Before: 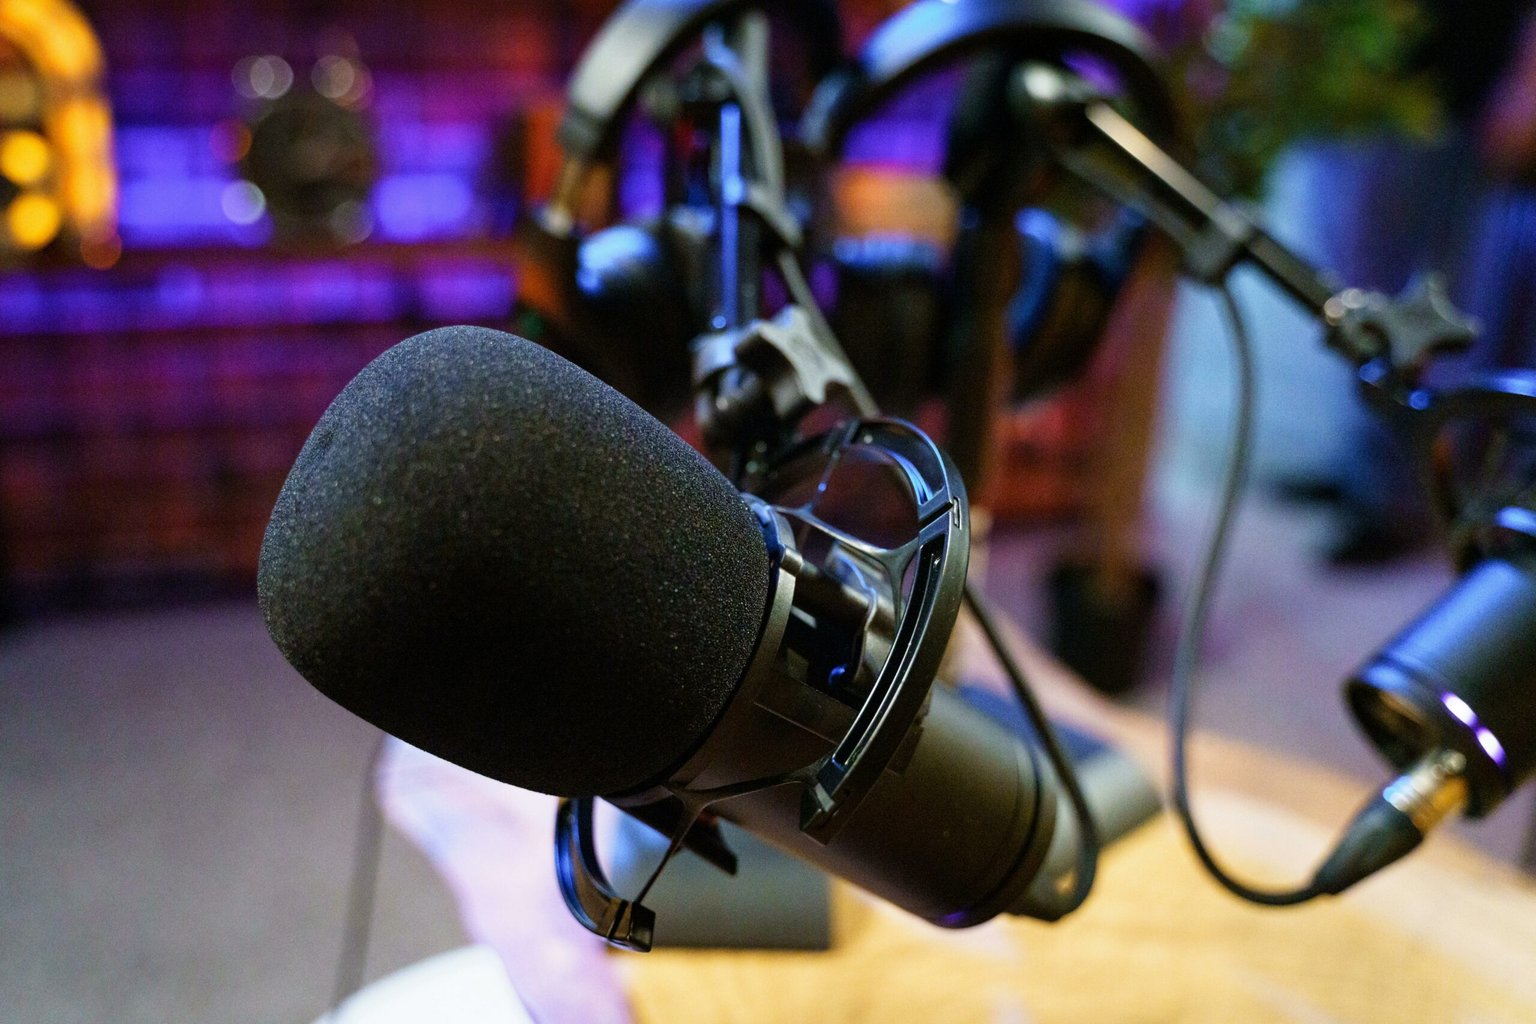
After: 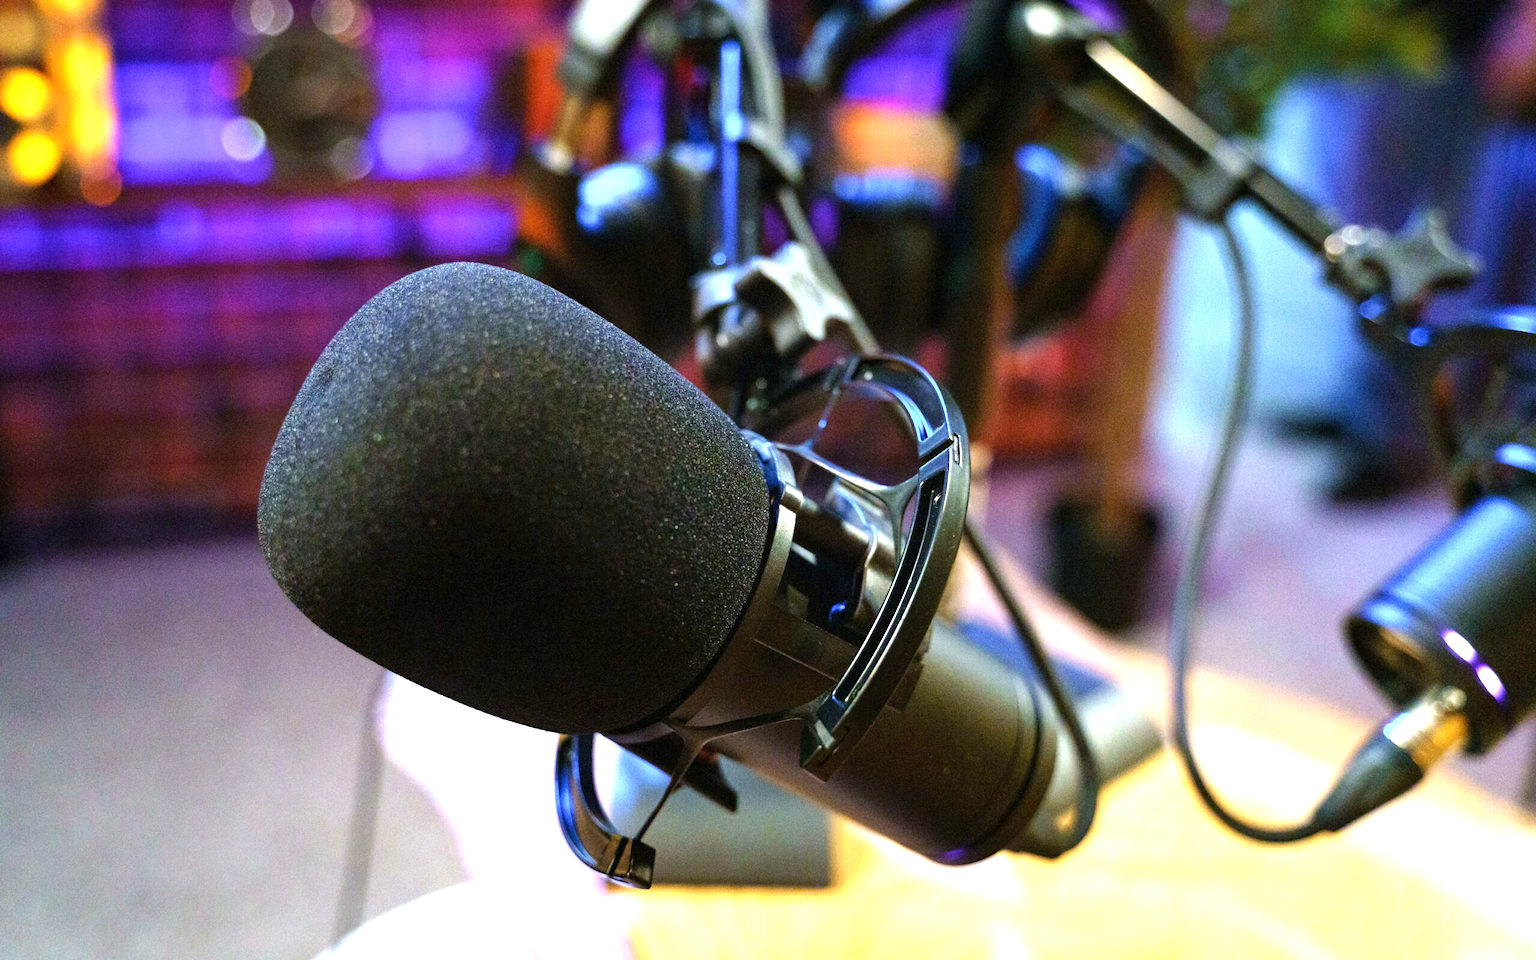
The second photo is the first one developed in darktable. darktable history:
crop and rotate: top 6.25%
exposure: black level correction 0, exposure 1.1 EV, compensate highlight preservation false
